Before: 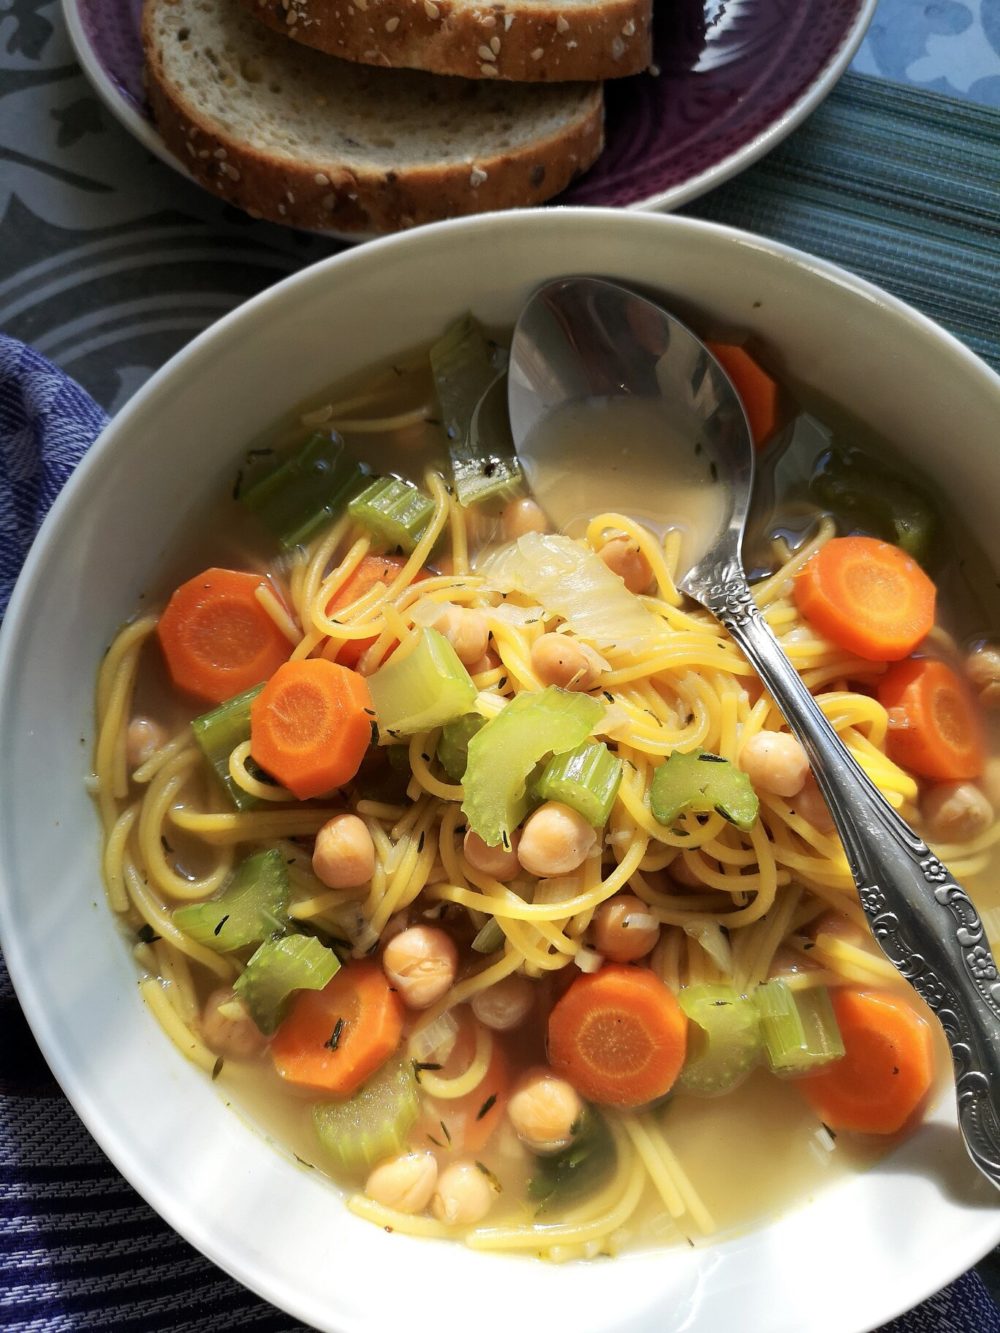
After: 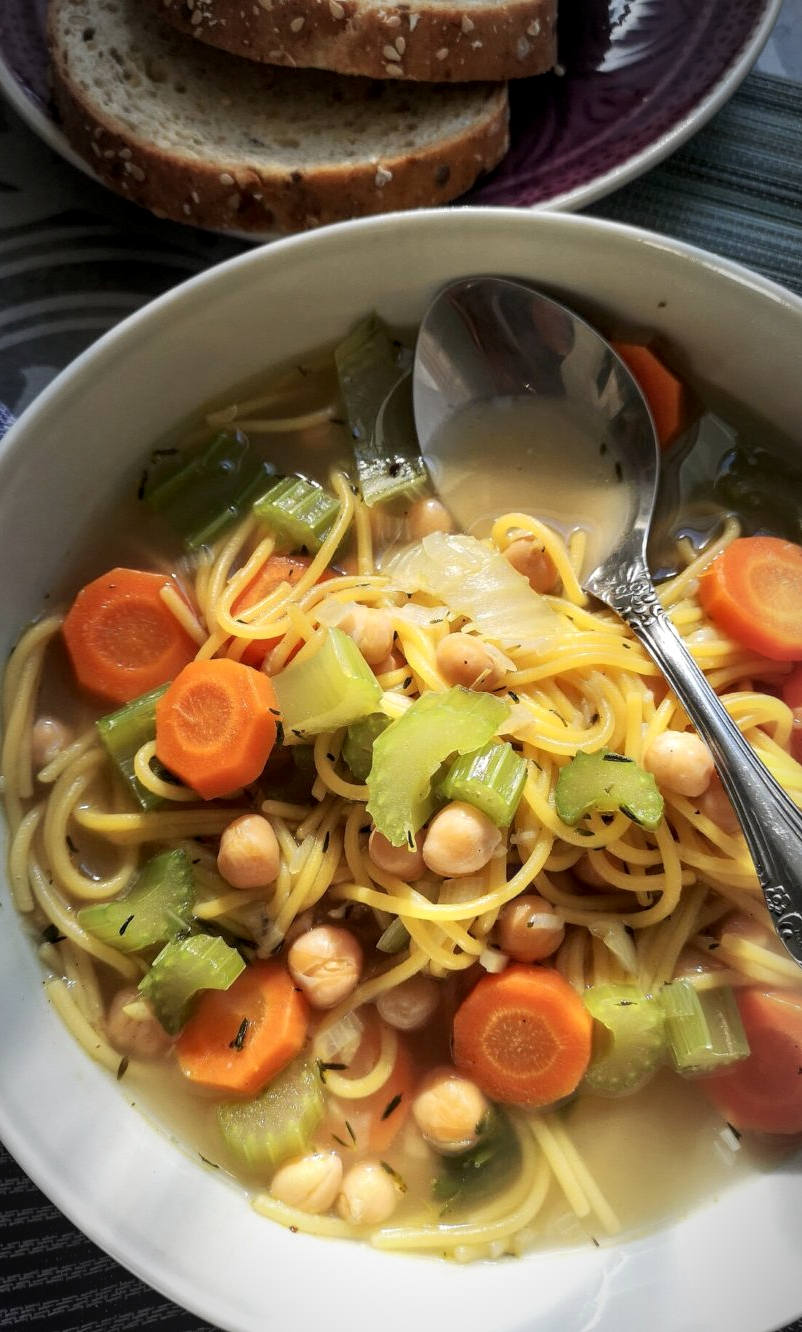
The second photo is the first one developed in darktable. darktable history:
crop and rotate: left 9.597%, right 10.195%
local contrast: on, module defaults
vignetting: fall-off radius 60%, automatic ratio true
